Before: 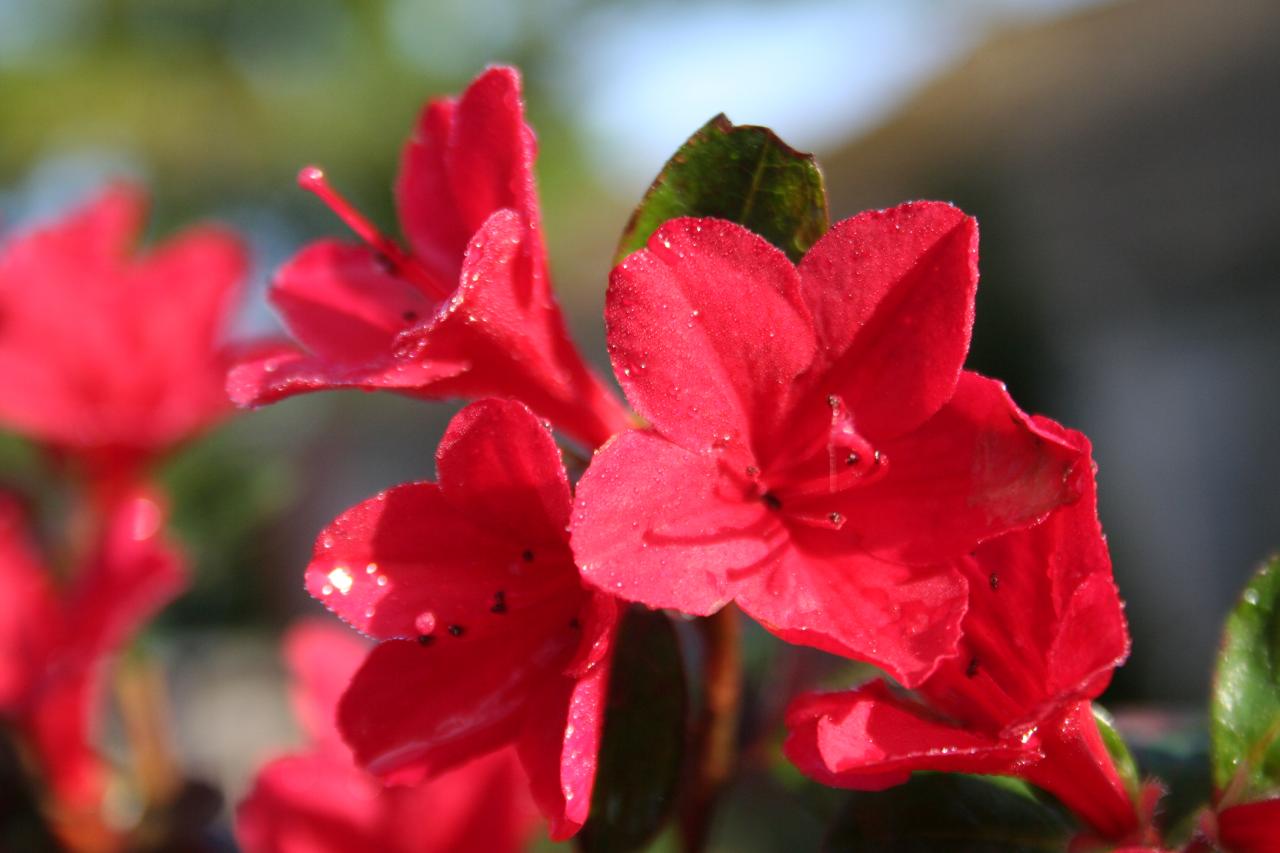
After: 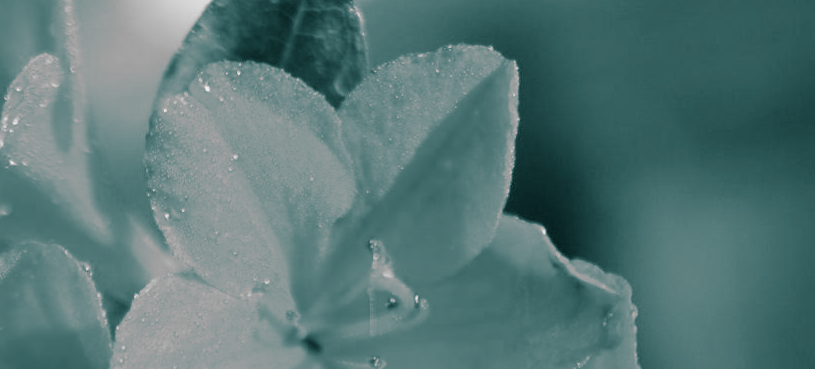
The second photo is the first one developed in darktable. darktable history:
crop: left 36.005%, top 18.293%, right 0.31%, bottom 38.444%
monochrome: a -6.99, b 35.61, size 1.4
split-toning: shadows › hue 183.6°, shadows › saturation 0.52, highlights › hue 0°, highlights › saturation 0
contrast brightness saturation: brightness 0.15
